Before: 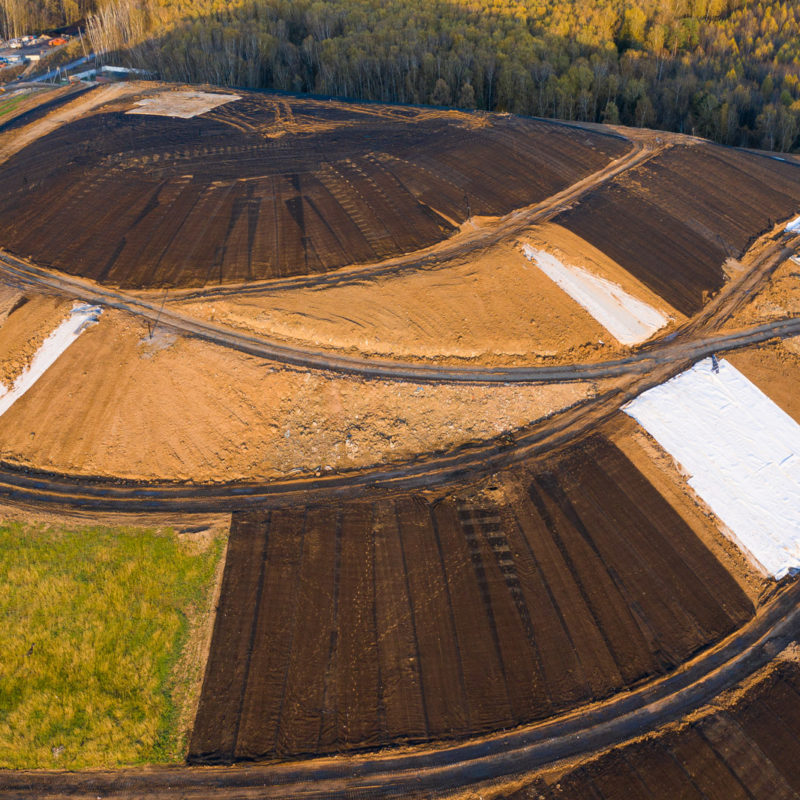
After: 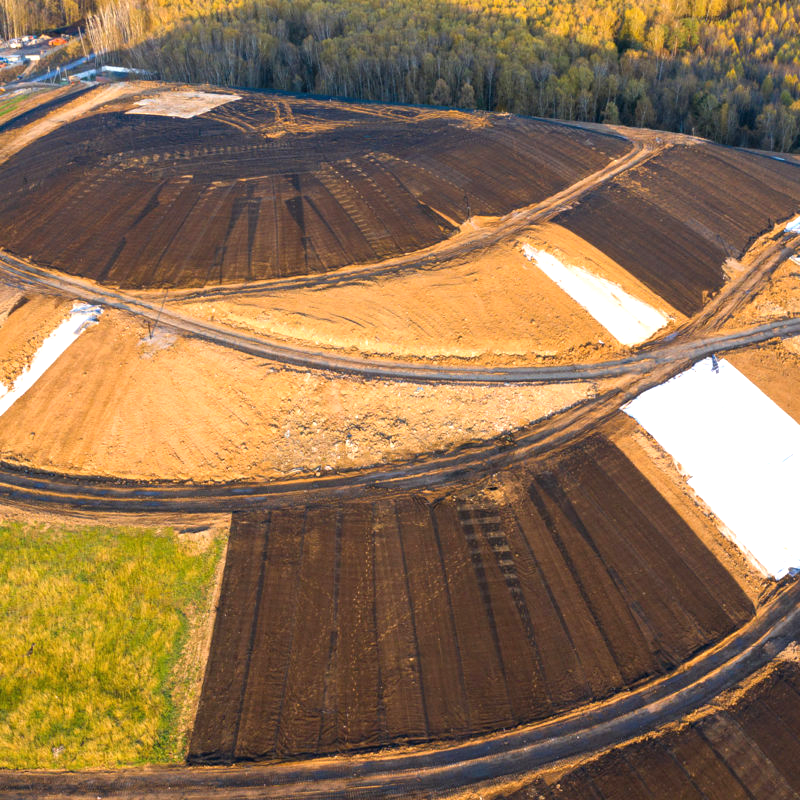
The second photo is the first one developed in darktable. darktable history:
exposure: black level correction 0, exposure 0.701 EV, compensate exposure bias true, compensate highlight preservation false
